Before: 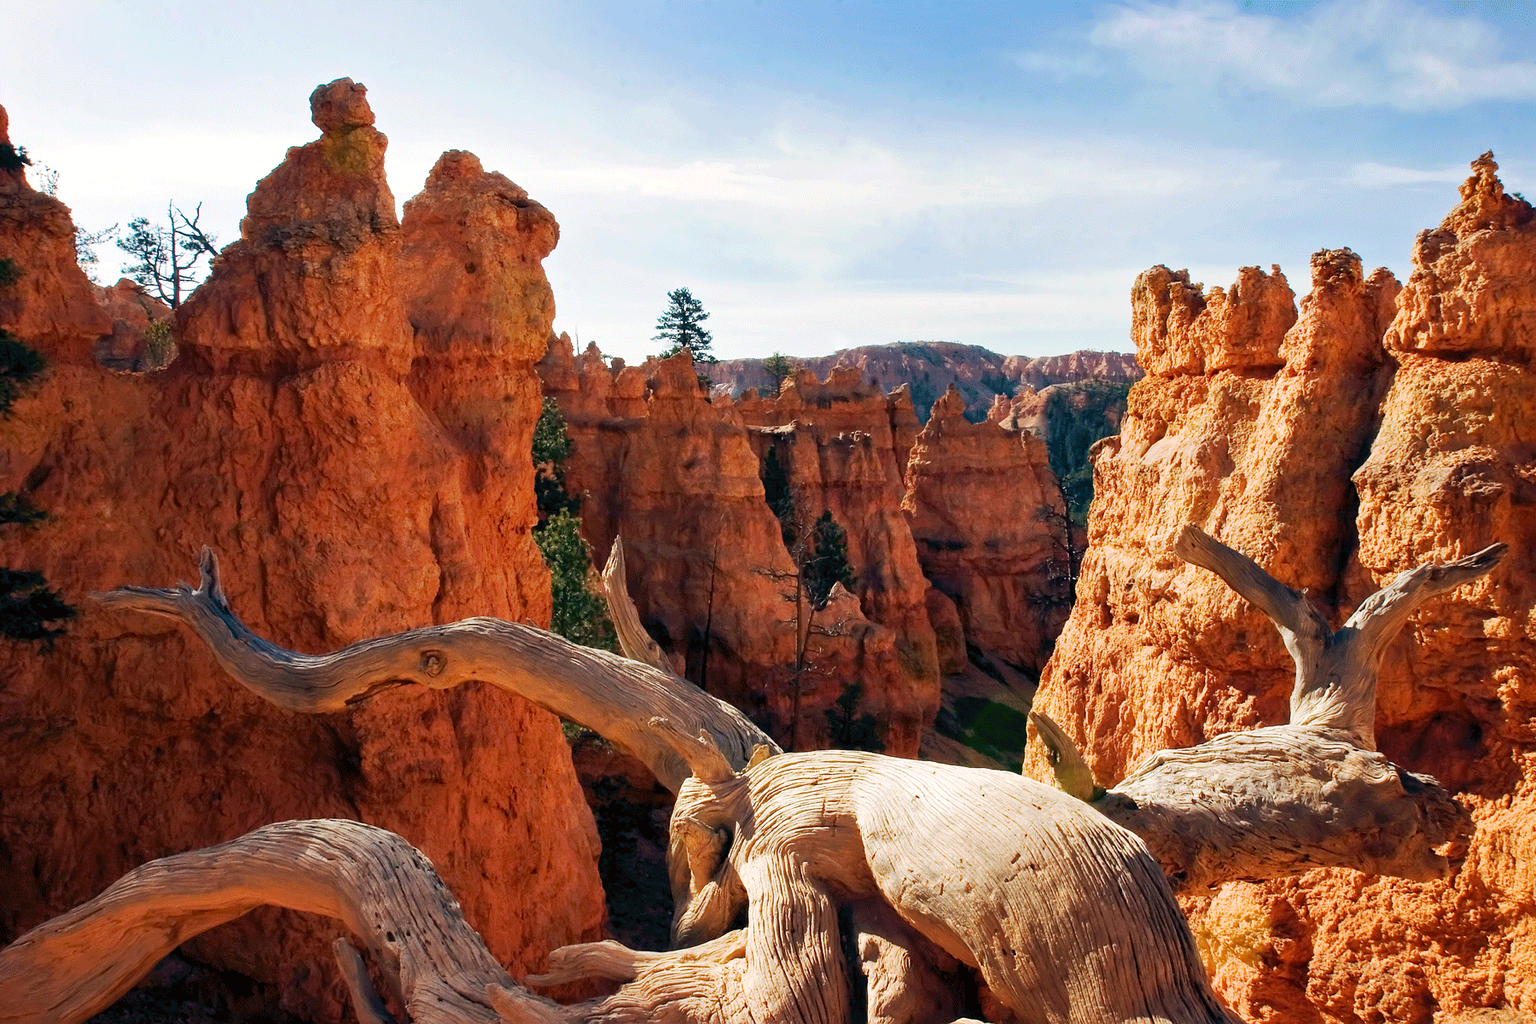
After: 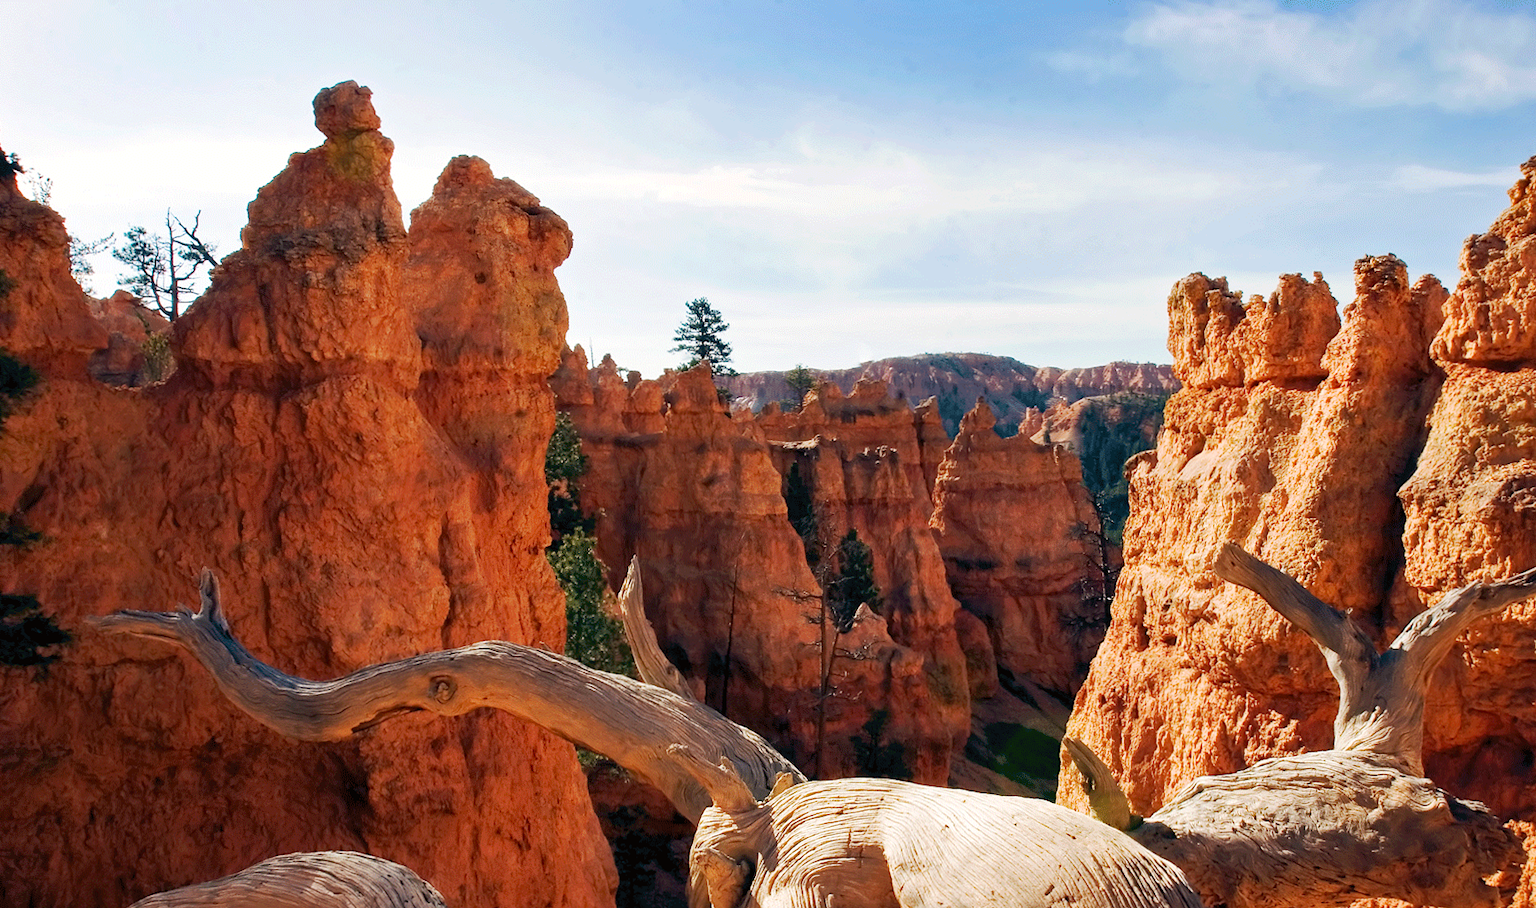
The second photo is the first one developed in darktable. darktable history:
crop and rotate: angle 0.19°, left 0.281%, right 3.021%, bottom 14.218%
